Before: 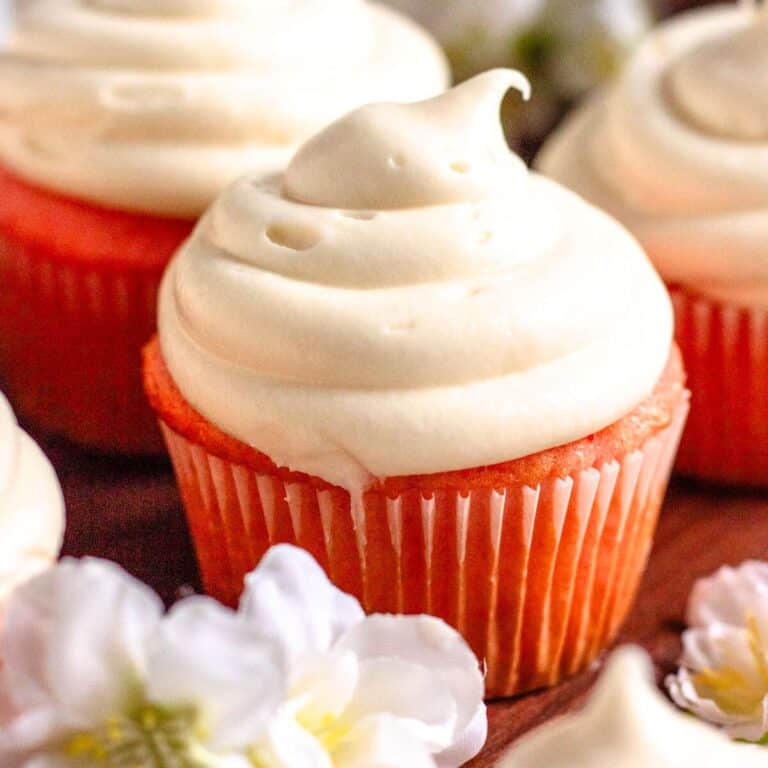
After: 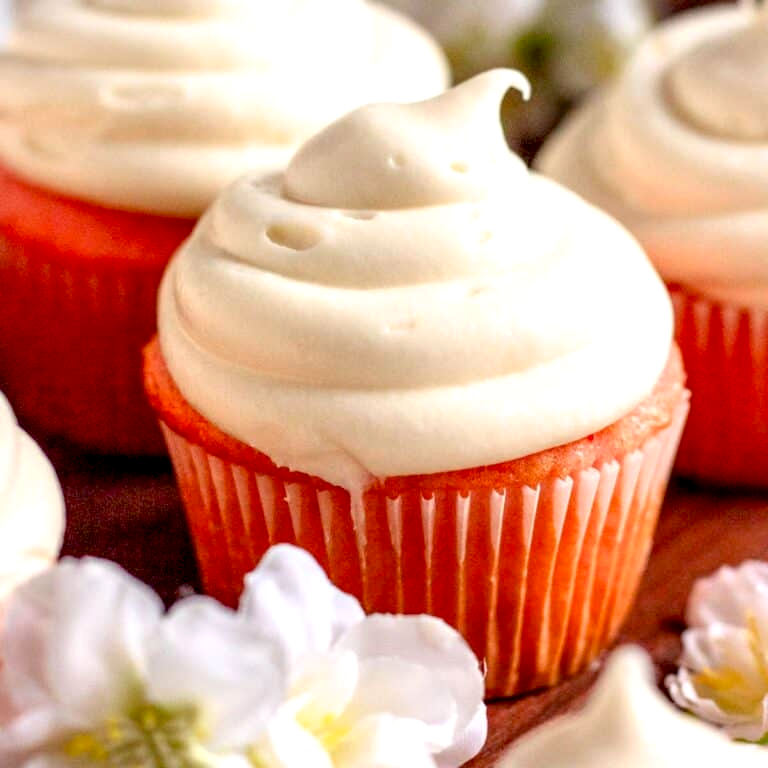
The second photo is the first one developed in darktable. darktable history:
exposure: black level correction 0.009, exposure 0.118 EV, compensate highlight preservation false
